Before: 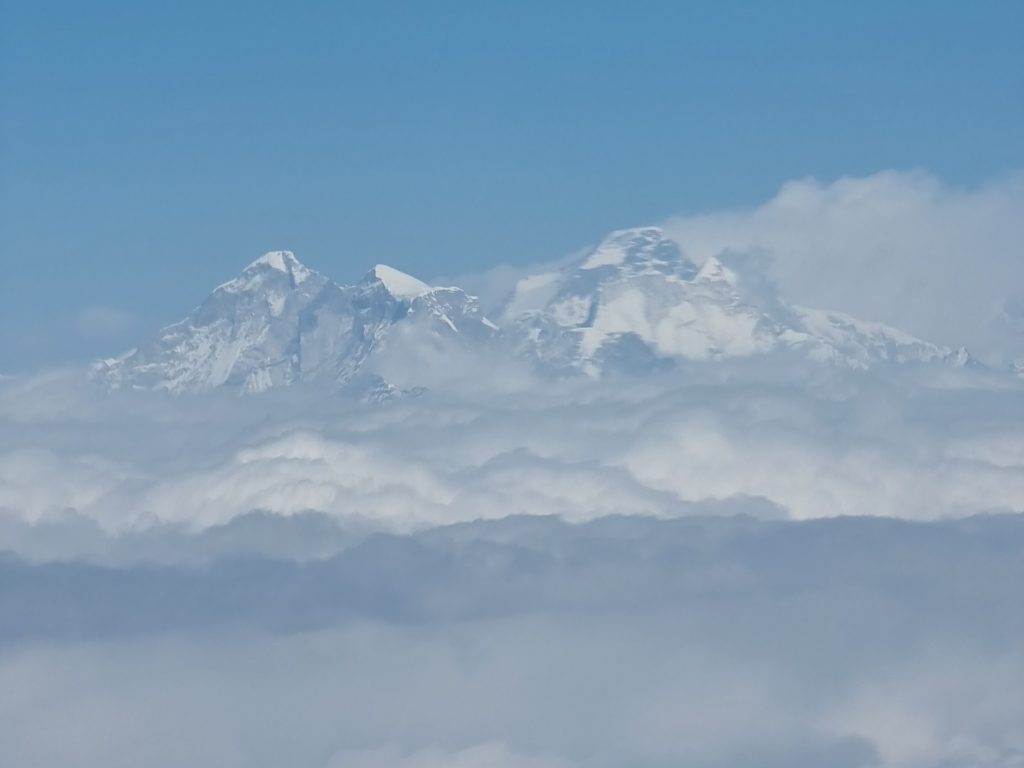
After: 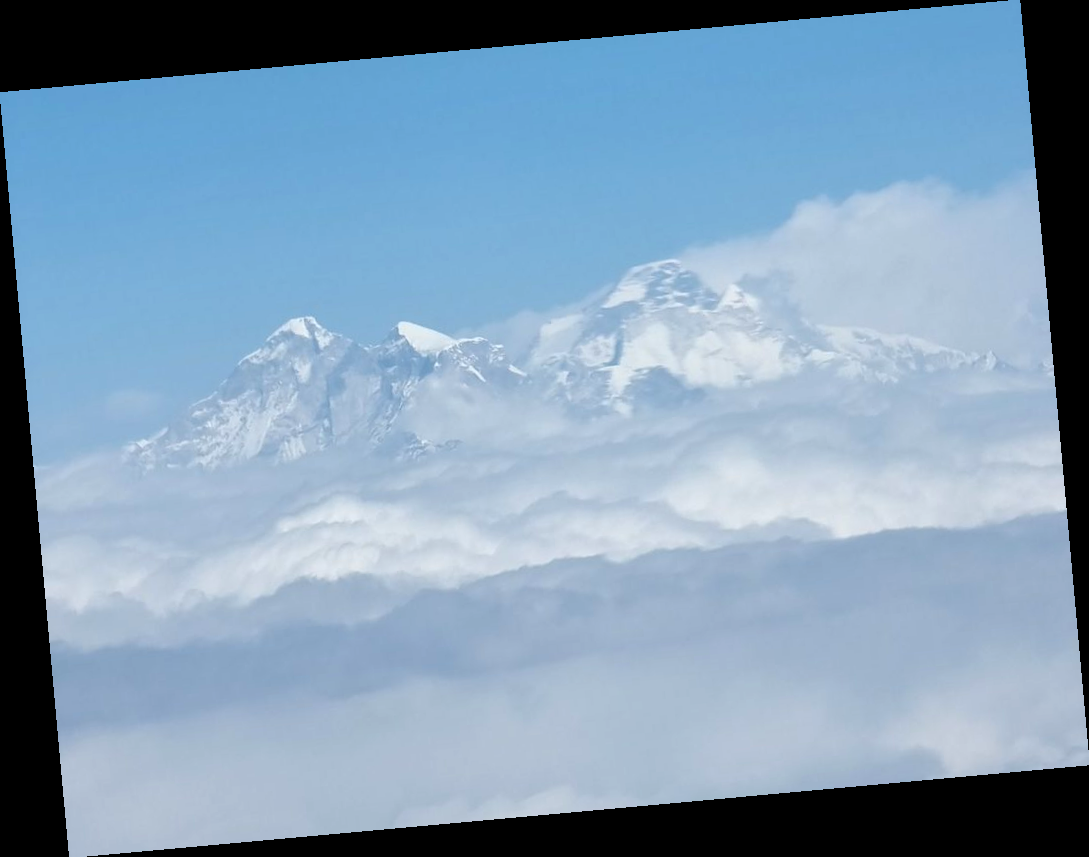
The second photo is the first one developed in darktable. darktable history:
rotate and perspective: rotation -5.2°, automatic cropping off
exposure: black level correction 0.001, exposure 0.5 EV, compensate exposure bias true, compensate highlight preservation false
